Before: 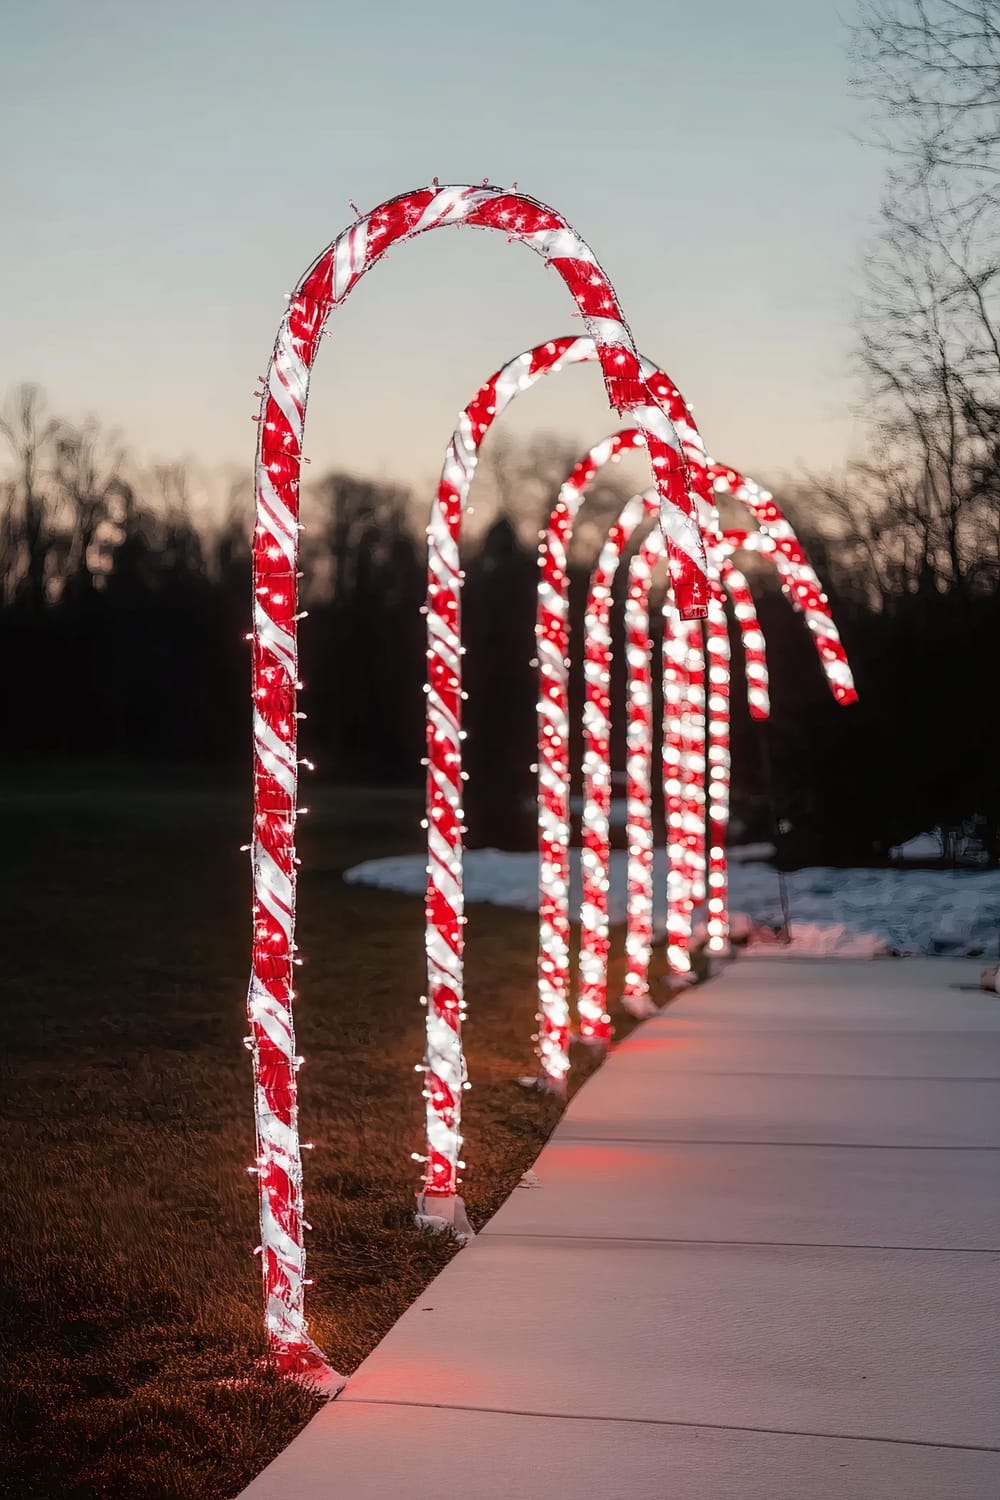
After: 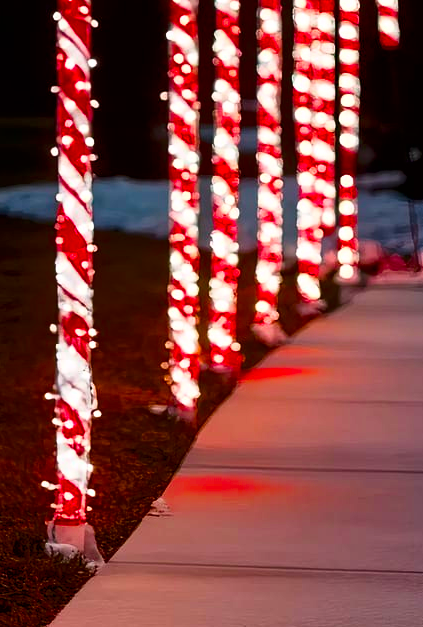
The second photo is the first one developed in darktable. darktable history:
shadows and highlights: shadows -0.096, highlights 39.81
contrast brightness saturation: contrast 0.201, brightness -0.11, saturation 0.103
crop: left 37.017%, top 44.863%, right 20.612%, bottom 13.335%
color balance rgb: highlights gain › chroma 0.159%, highlights gain › hue 331.89°, linear chroma grading › global chroma 41.407%, perceptual saturation grading › global saturation 25.535%, global vibrance 20%
tone equalizer: -8 EV -1.85 EV, -7 EV -1.17 EV, -6 EV -1.6 EV, smoothing 1
